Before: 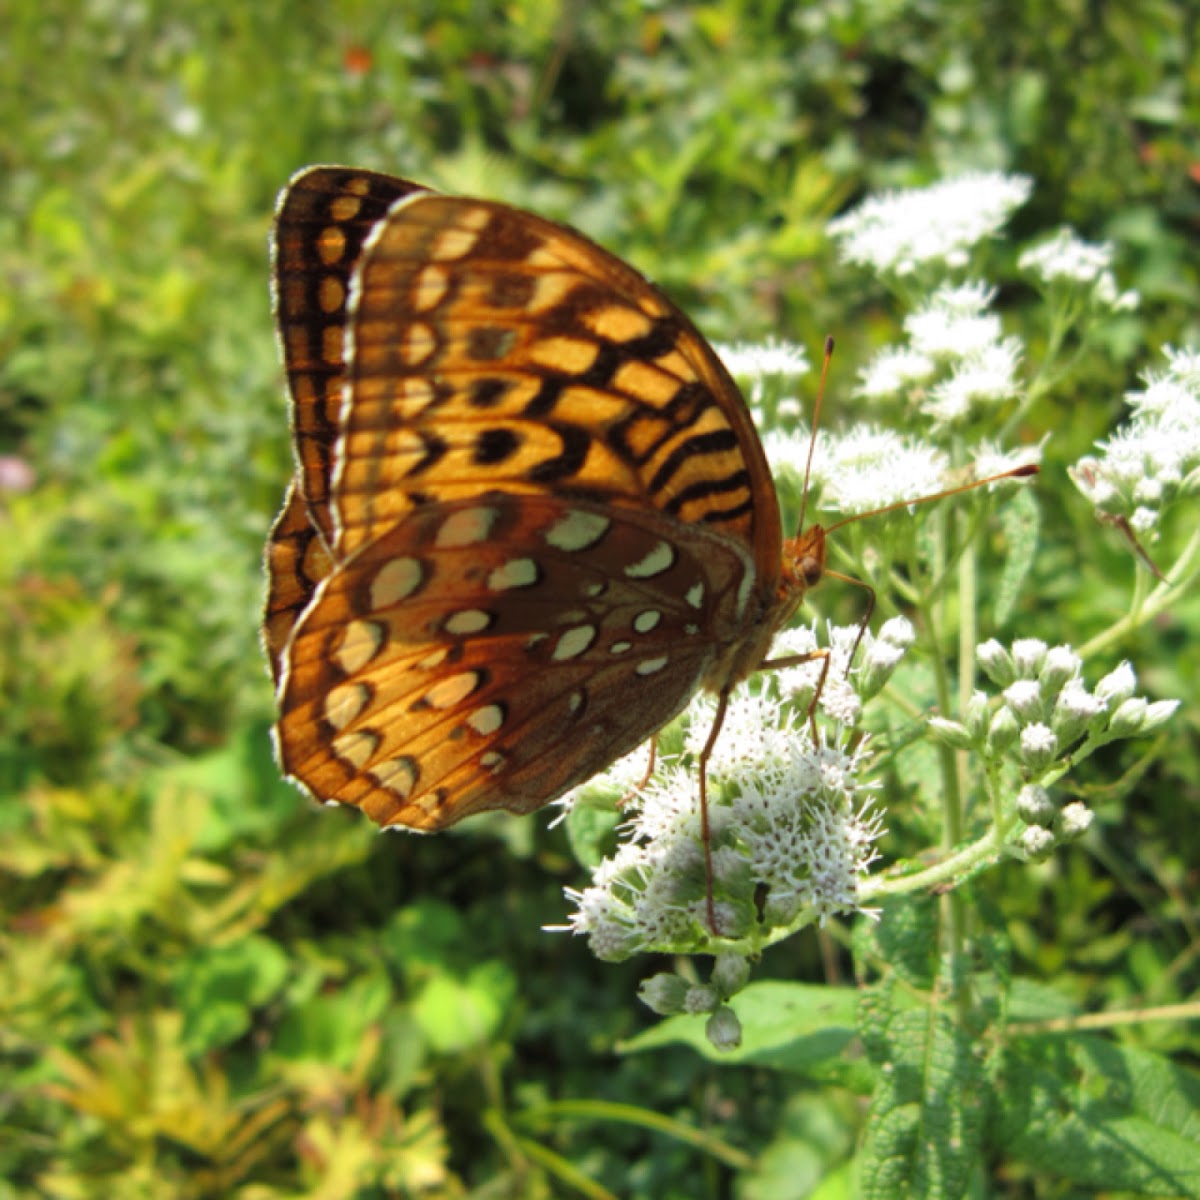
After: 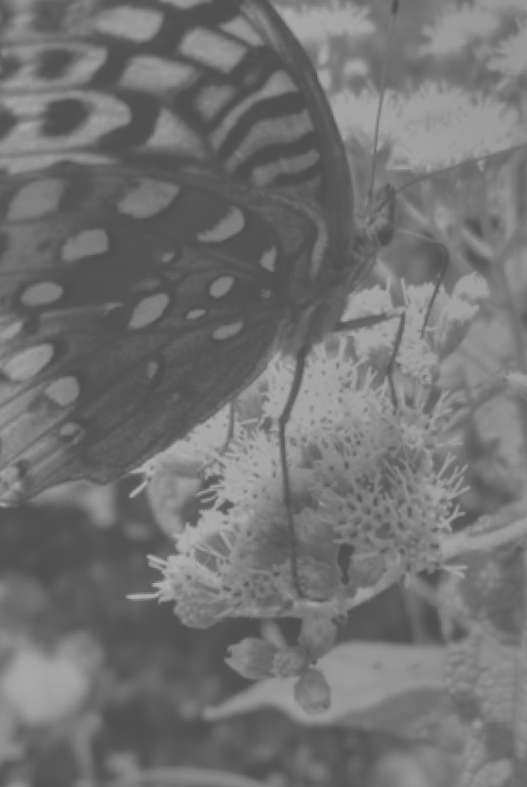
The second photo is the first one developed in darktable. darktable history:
shadows and highlights: low approximation 0.01, soften with gaussian
colorize: hue 147.6°, saturation 65%, lightness 21.64%
rotate and perspective: rotation -2°, crop left 0.022, crop right 0.978, crop top 0.049, crop bottom 0.951
white balance: red 0.924, blue 1.095
exposure: exposure -2.446 EV, compensate highlight preservation false
crop: left 35.432%, top 26.233%, right 20.145%, bottom 3.432%
monochrome: on, module defaults
local contrast: detail 130%
